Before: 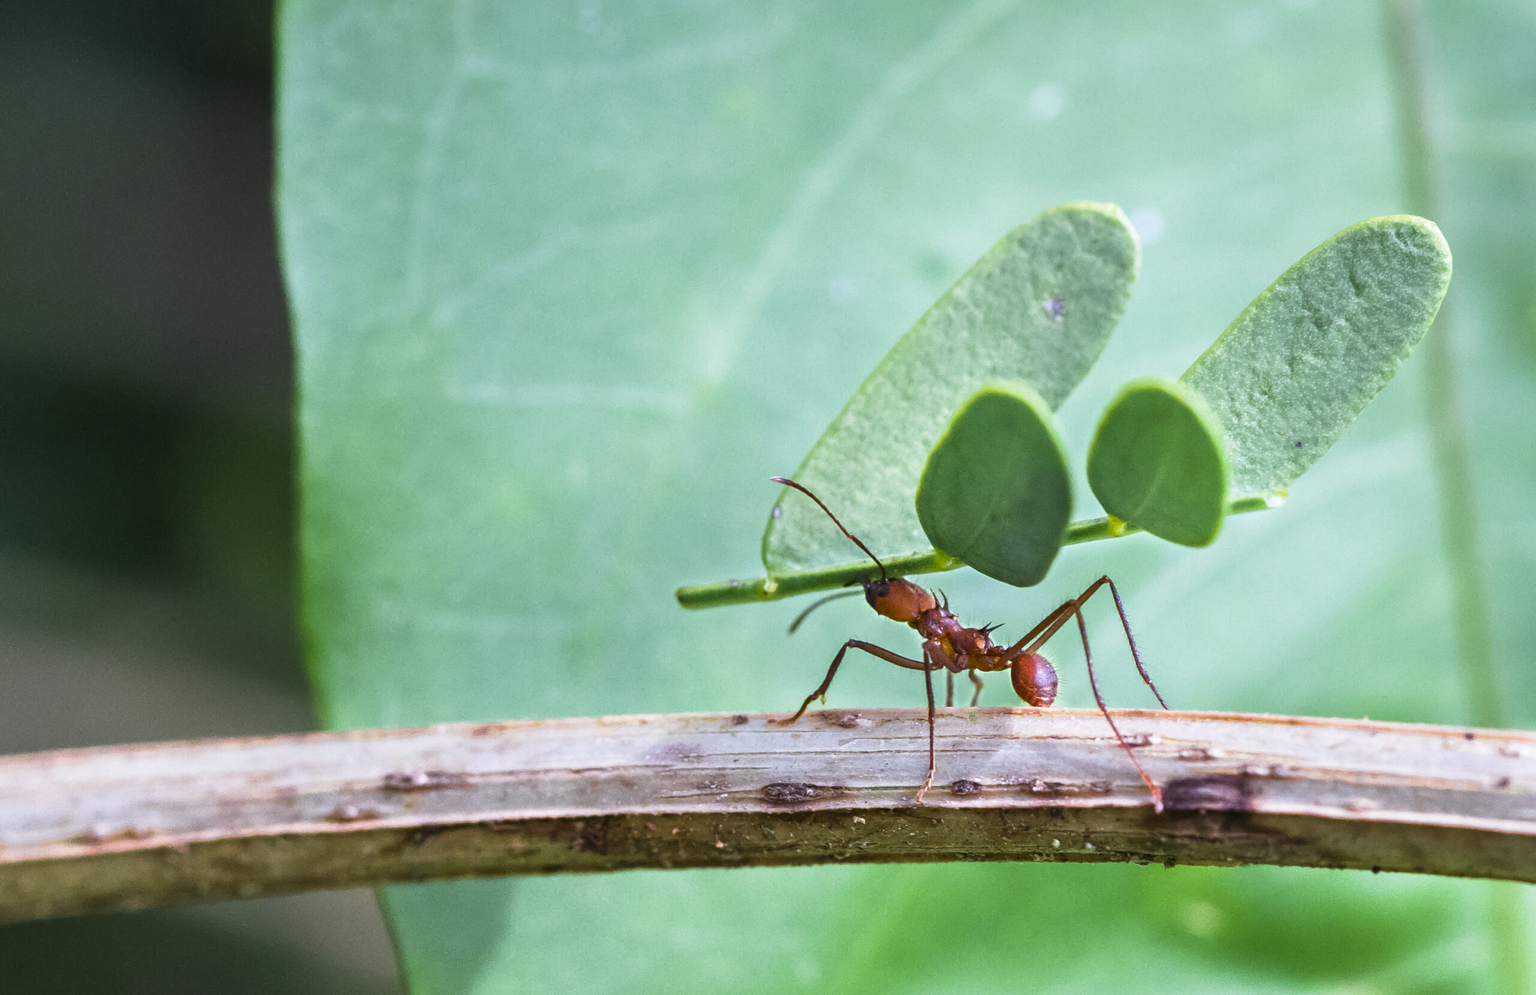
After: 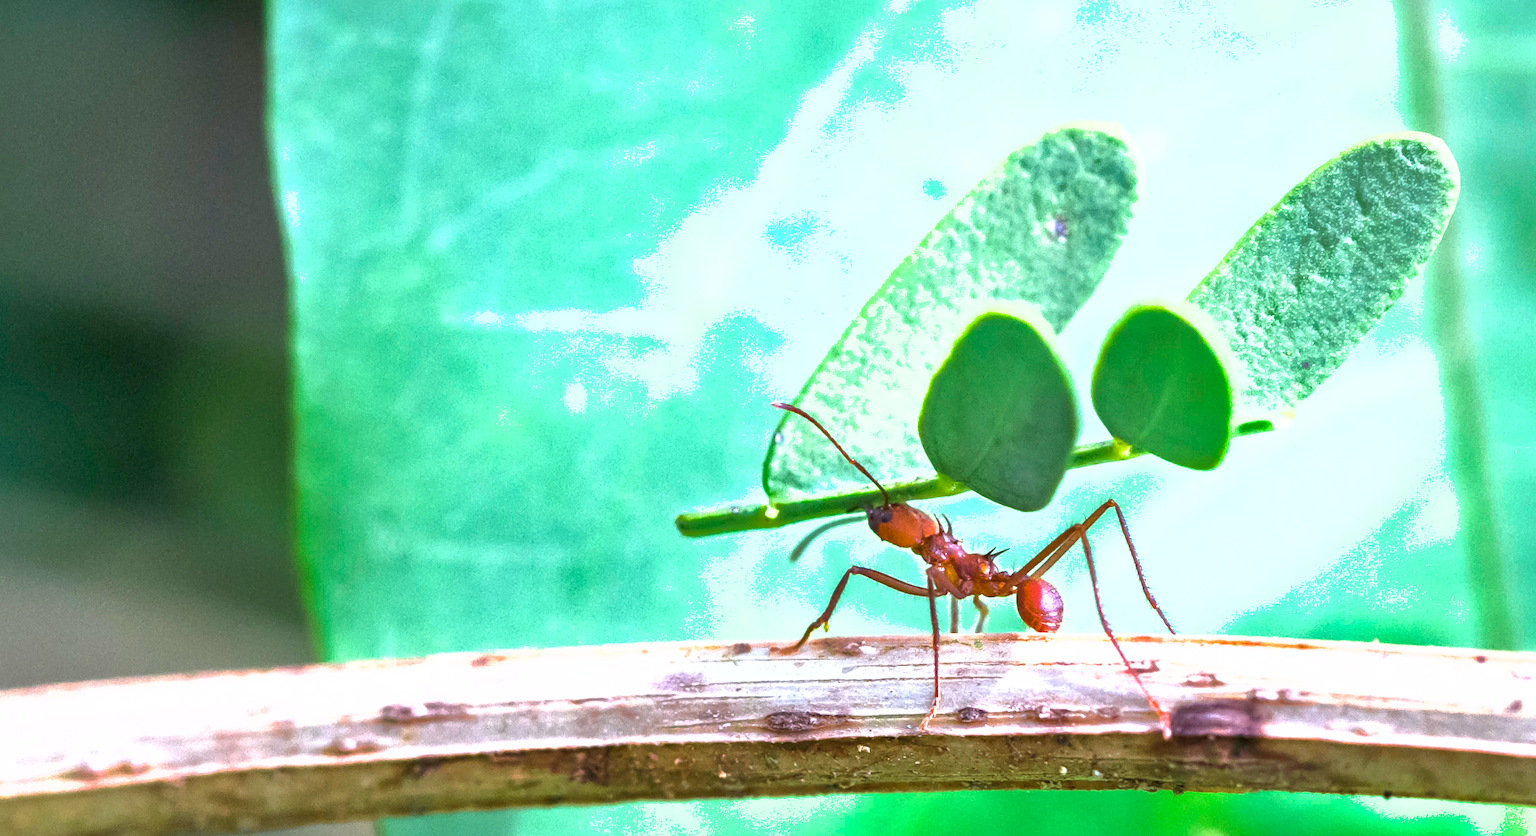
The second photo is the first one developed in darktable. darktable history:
crop: top 7.625%, bottom 8.027%
exposure: black level correction 0, exposure 0.9 EV, compensate highlight preservation false
rotate and perspective: rotation -0.45°, automatic cropping original format, crop left 0.008, crop right 0.992, crop top 0.012, crop bottom 0.988
shadows and highlights: on, module defaults
